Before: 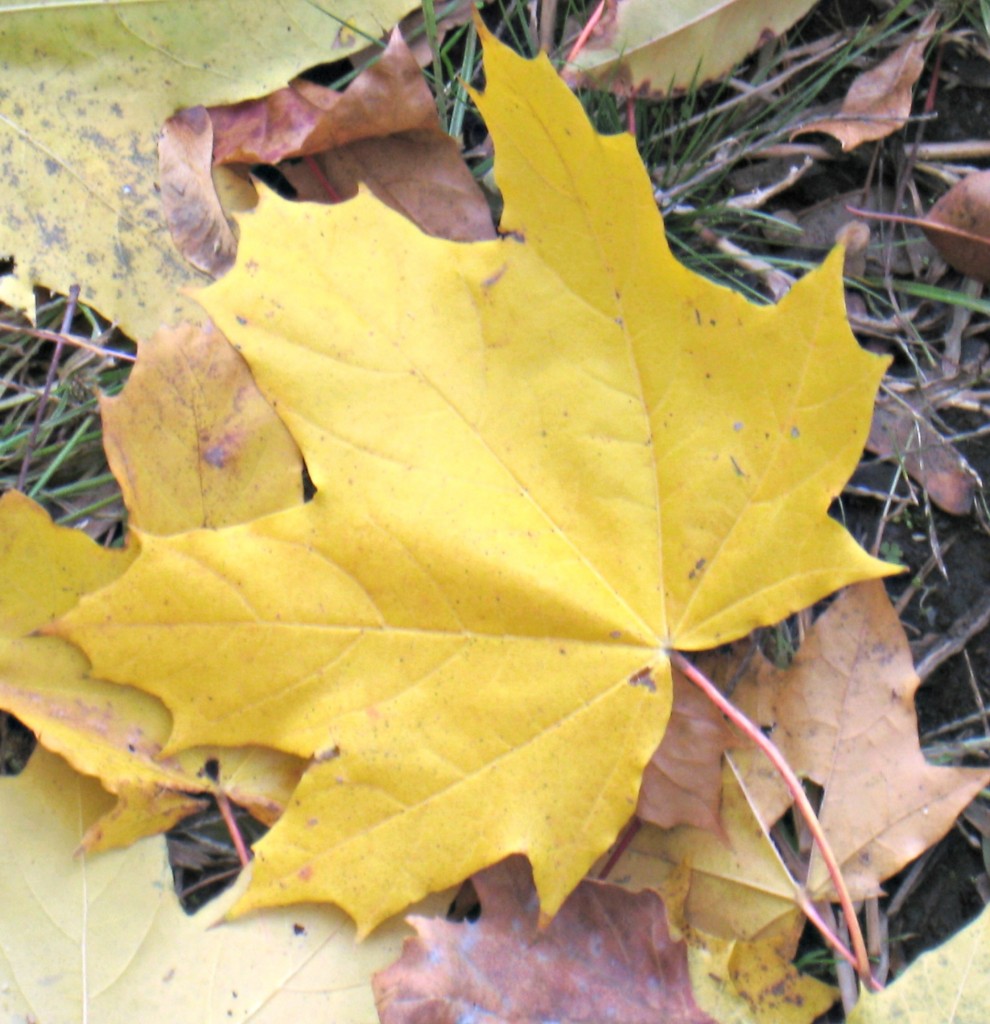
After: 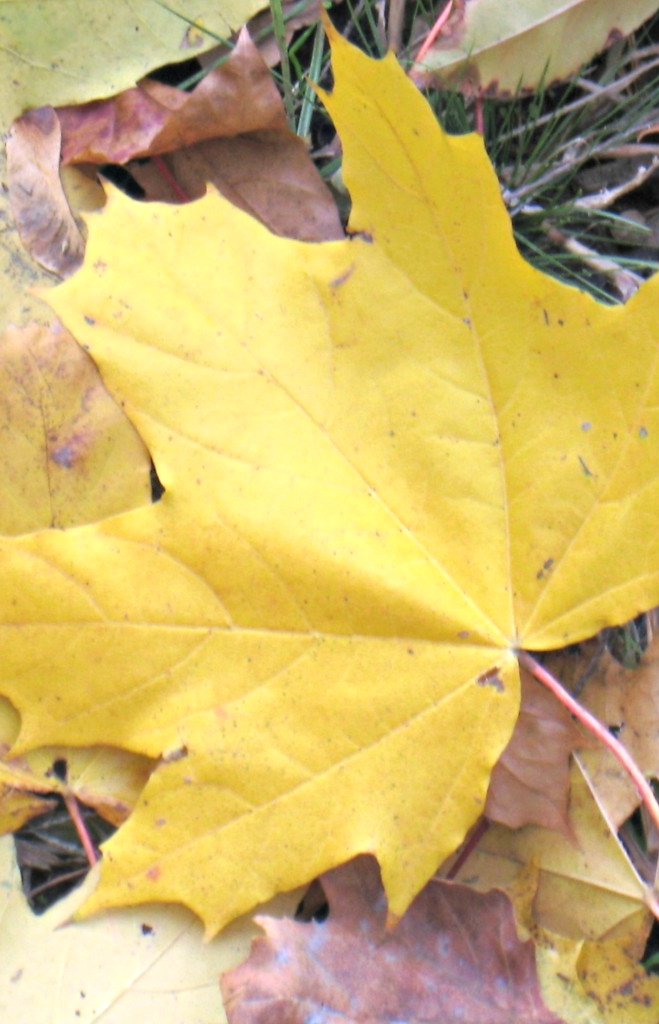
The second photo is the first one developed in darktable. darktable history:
crop and rotate: left 15.425%, right 17.978%
exposure: black level correction -0.001, exposure 0.08 EV, compensate exposure bias true, compensate highlight preservation false
